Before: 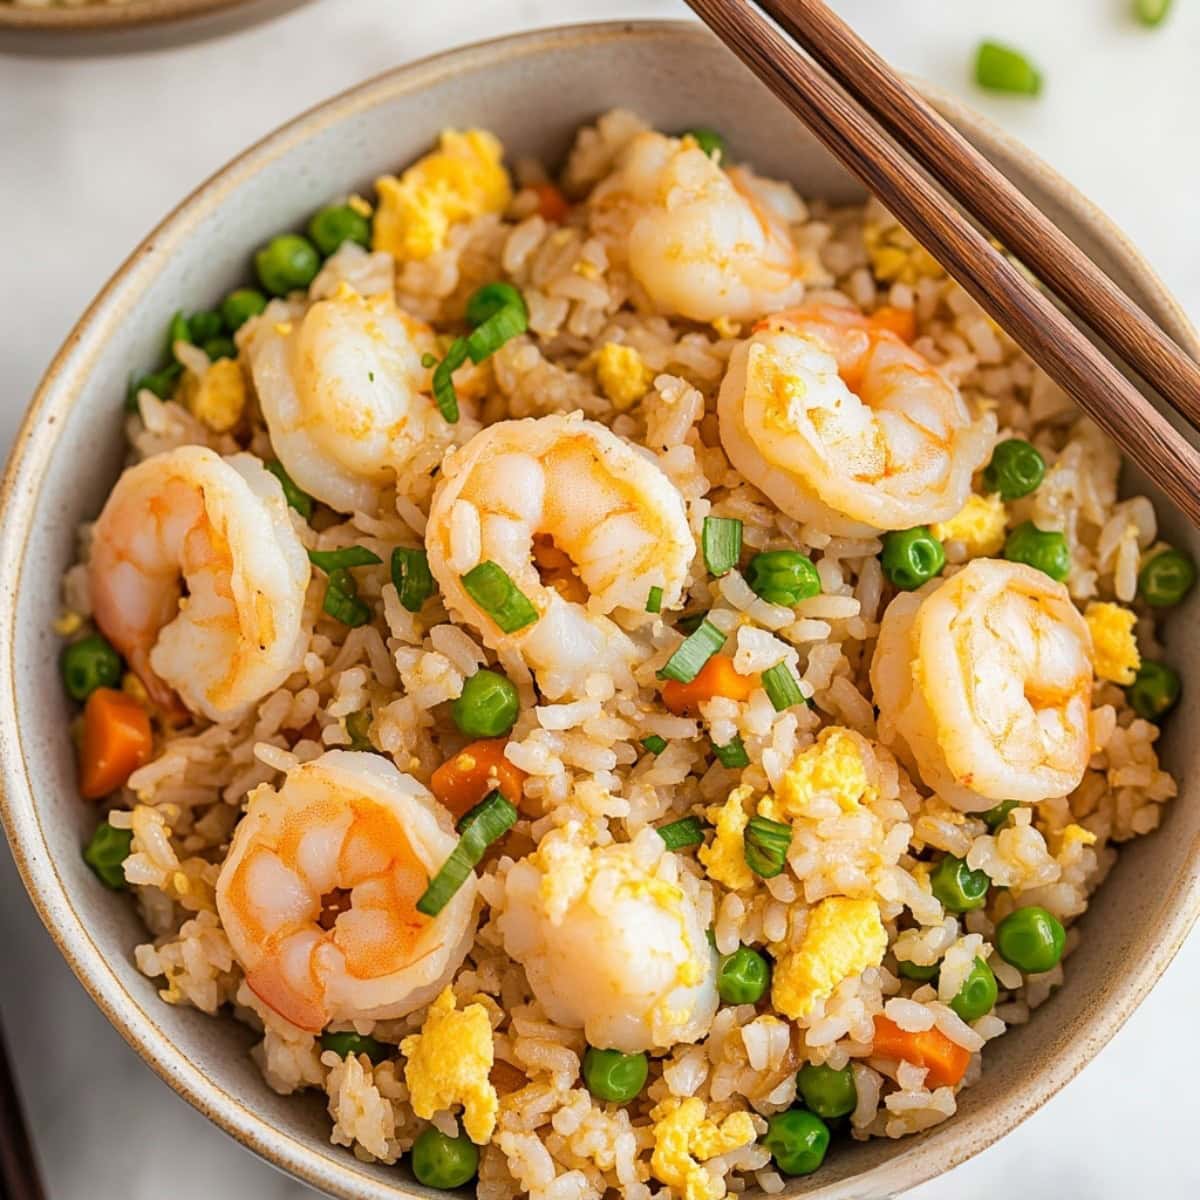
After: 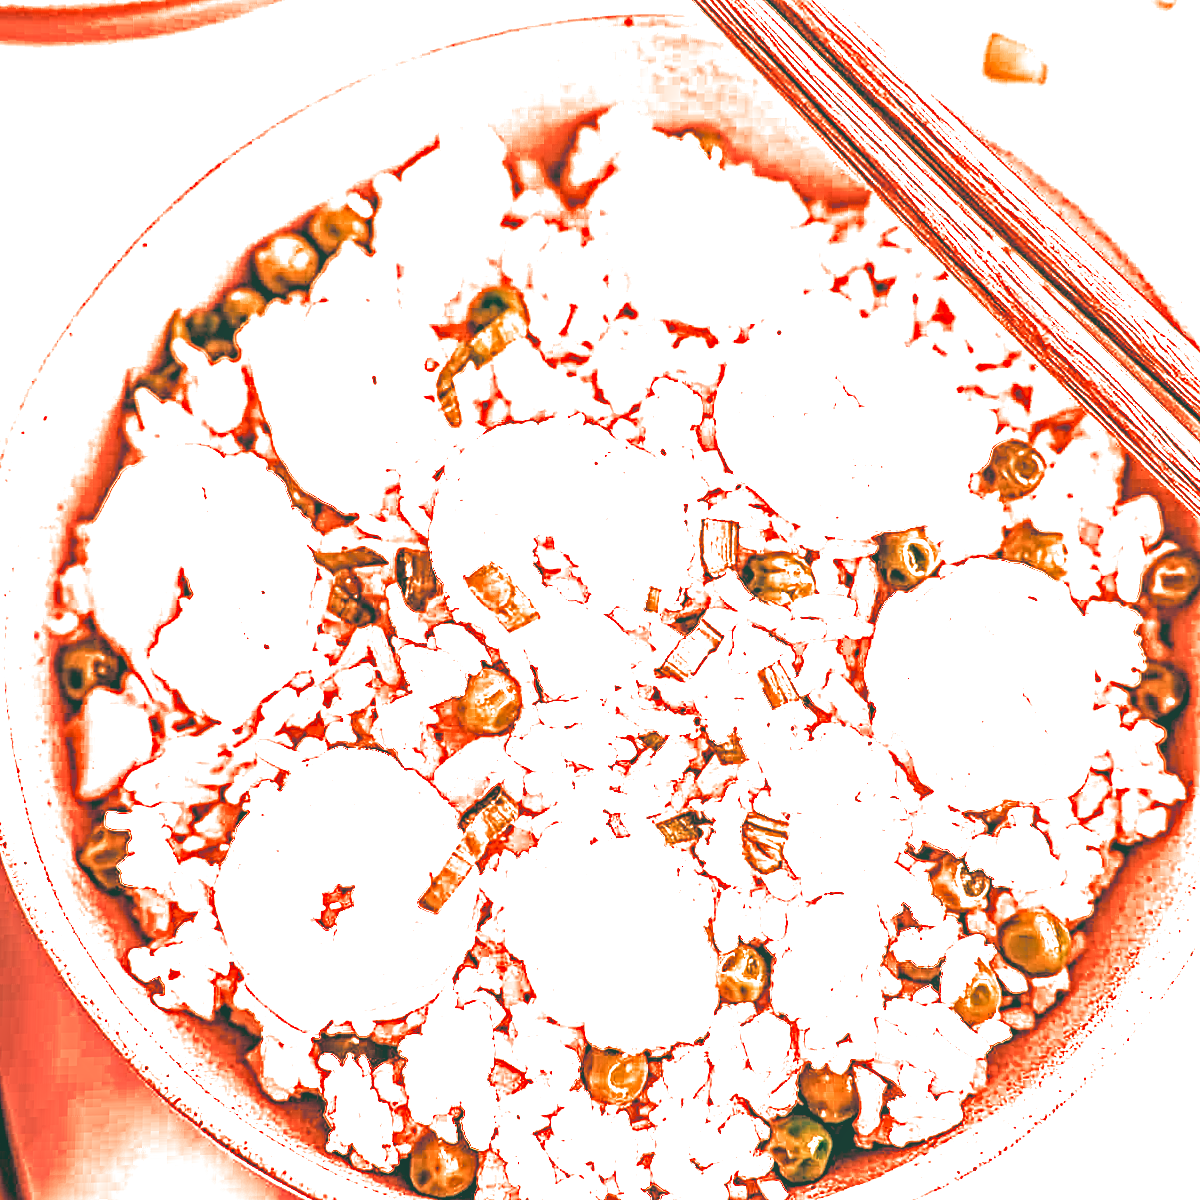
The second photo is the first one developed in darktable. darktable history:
lens correction: corrections distortion & TCA, scale 1, crop 1, focal 24, aperture 11, distance 1000, camera "Canon EOS 6D", lens "Canon EF 24-105mm f/4L IS USM"
white balance: red 3
split-toning: shadows › hue 216°, shadows › saturation 1, highlights › hue 57.6°, balance -33.4
rgb curve: curves: ch0 [(0.123, 0.061) (0.995, 0.887)]; ch1 [(0.06, 0.116) (1, 0.906)]; ch2 [(0, 0) (0.824, 0.69) (1, 1)], mode RGB, independent channels, compensate middle gray true
local contrast: highlights 68%, shadows 68%, detail 82%, midtone range 0.325
contrast equalizer: octaves 7, y [[0.406, 0.494, 0.589, 0.753, 0.877, 0.999], [0.5 ×6], [0.5 ×6], [0 ×6], [0 ×6]]
